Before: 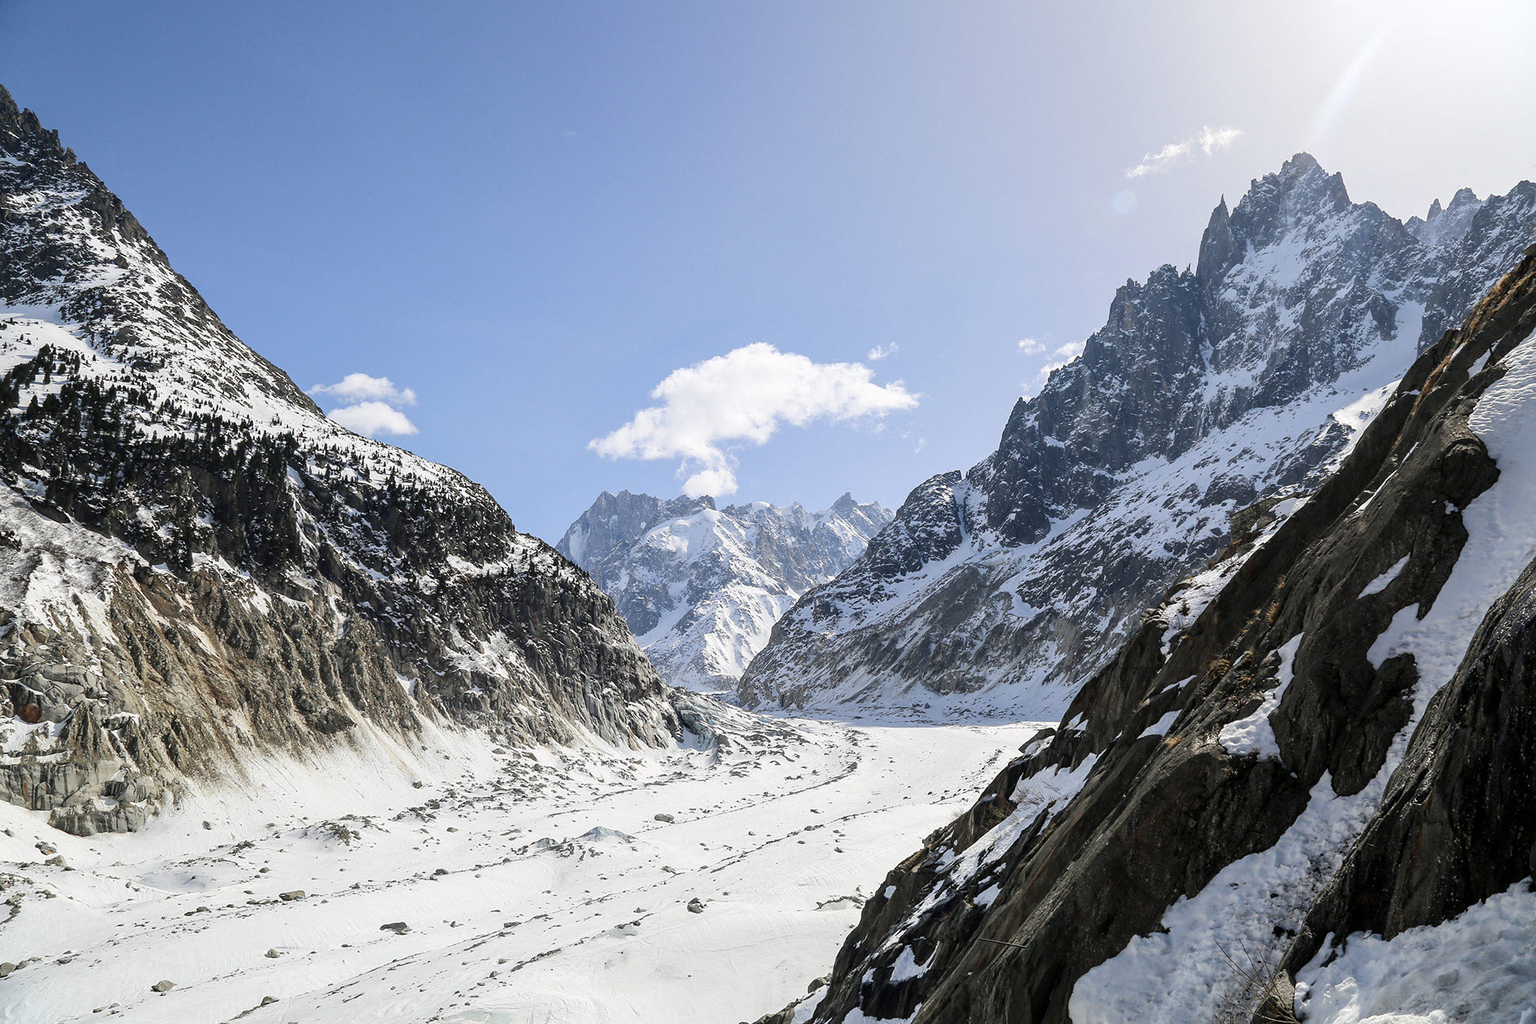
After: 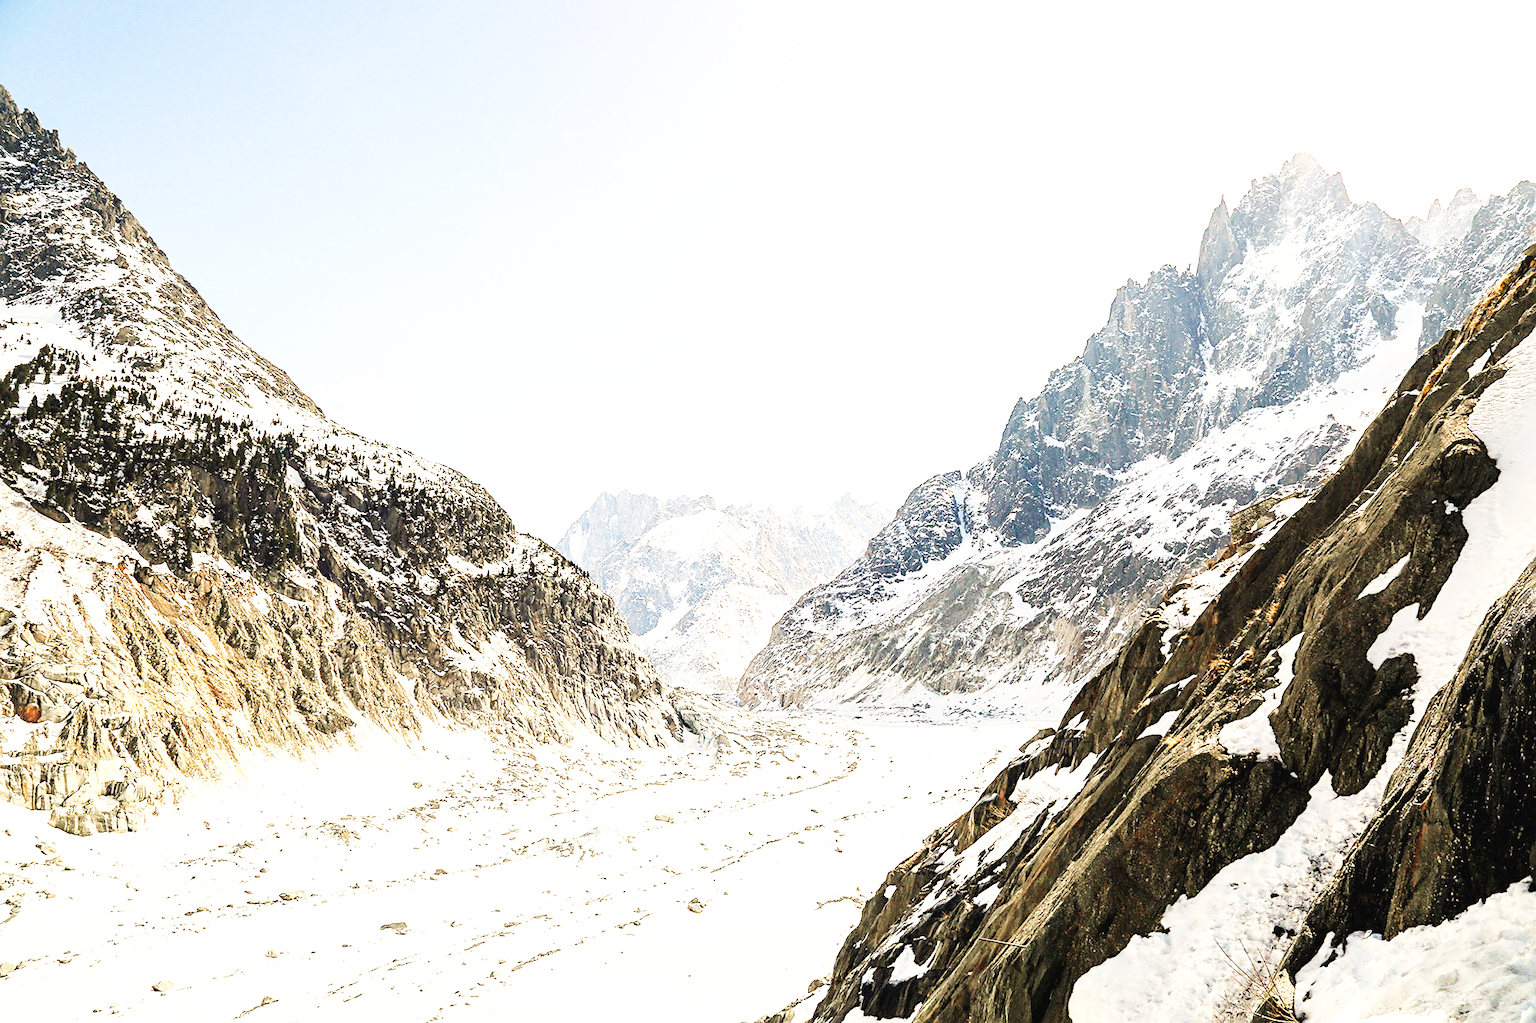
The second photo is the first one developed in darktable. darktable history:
grain: coarseness 14.57 ISO, strength 8.8%
exposure: exposure 0.999 EV, compensate highlight preservation false
white balance: red 1.123, blue 0.83
base curve: curves: ch0 [(0, 0.003) (0.001, 0.002) (0.006, 0.004) (0.02, 0.022) (0.048, 0.086) (0.094, 0.234) (0.162, 0.431) (0.258, 0.629) (0.385, 0.8) (0.548, 0.918) (0.751, 0.988) (1, 1)], preserve colors none
contrast brightness saturation: contrast 0.03, brightness 0.06, saturation 0.13
sharpen: radius 2.529, amount 0.323
